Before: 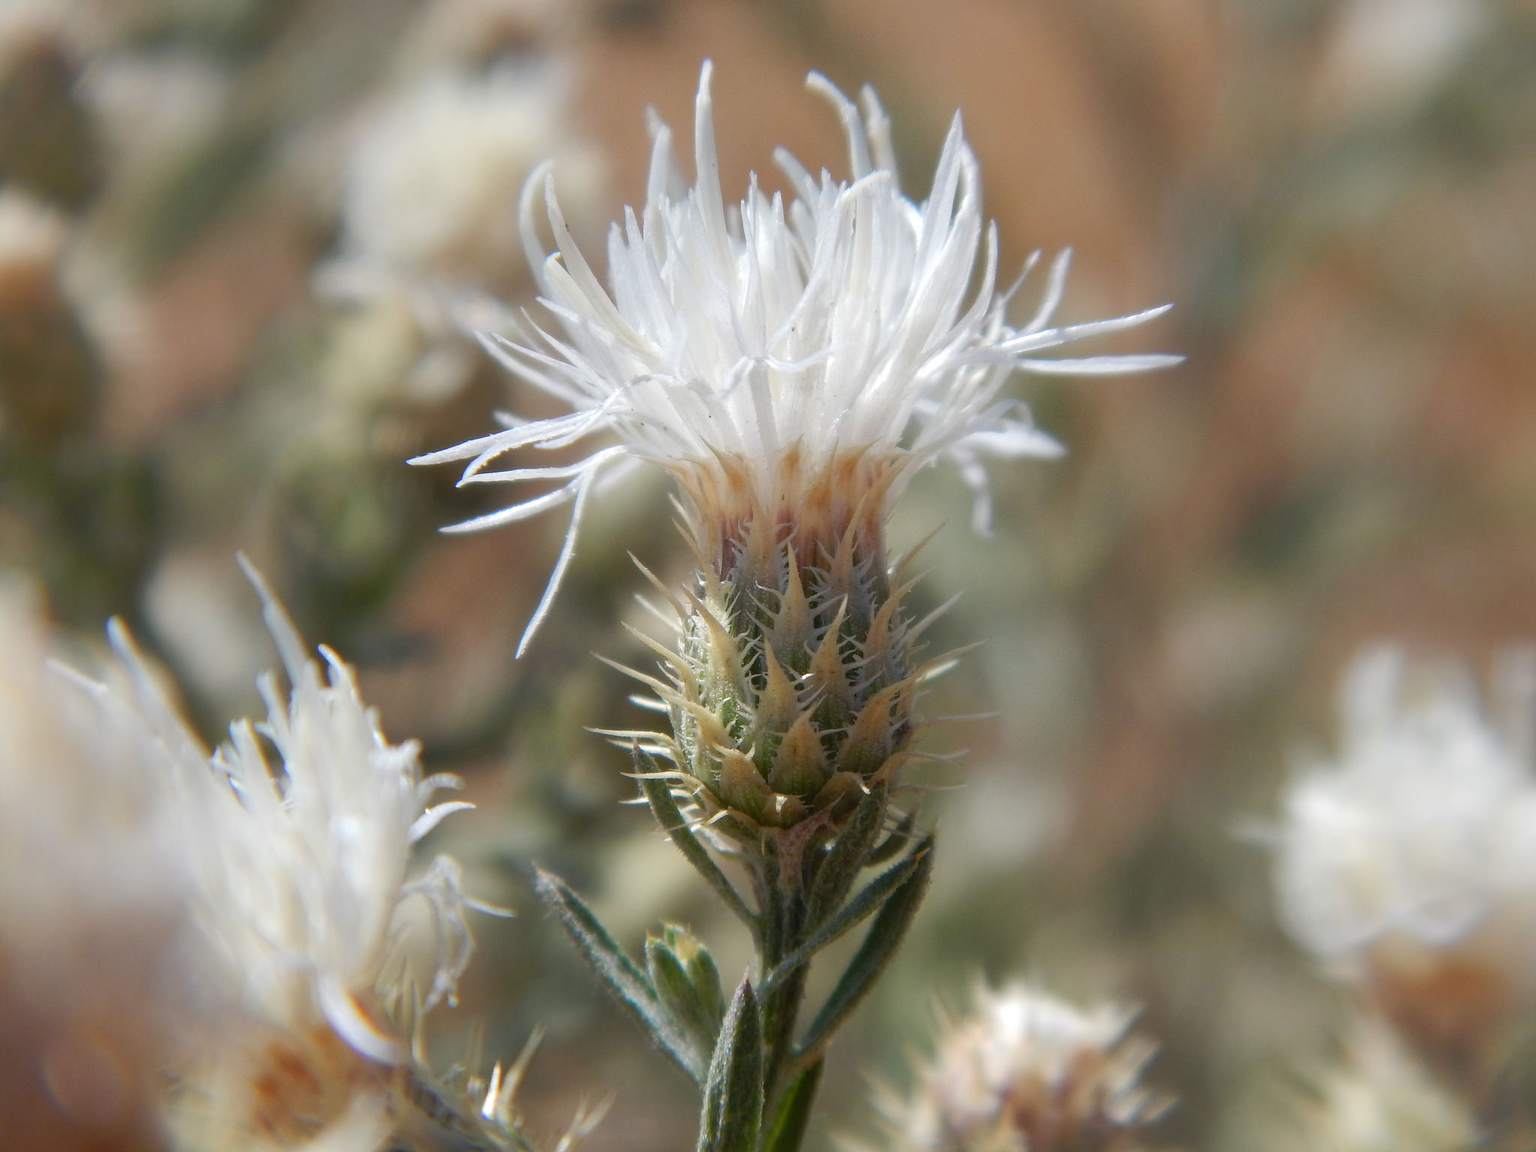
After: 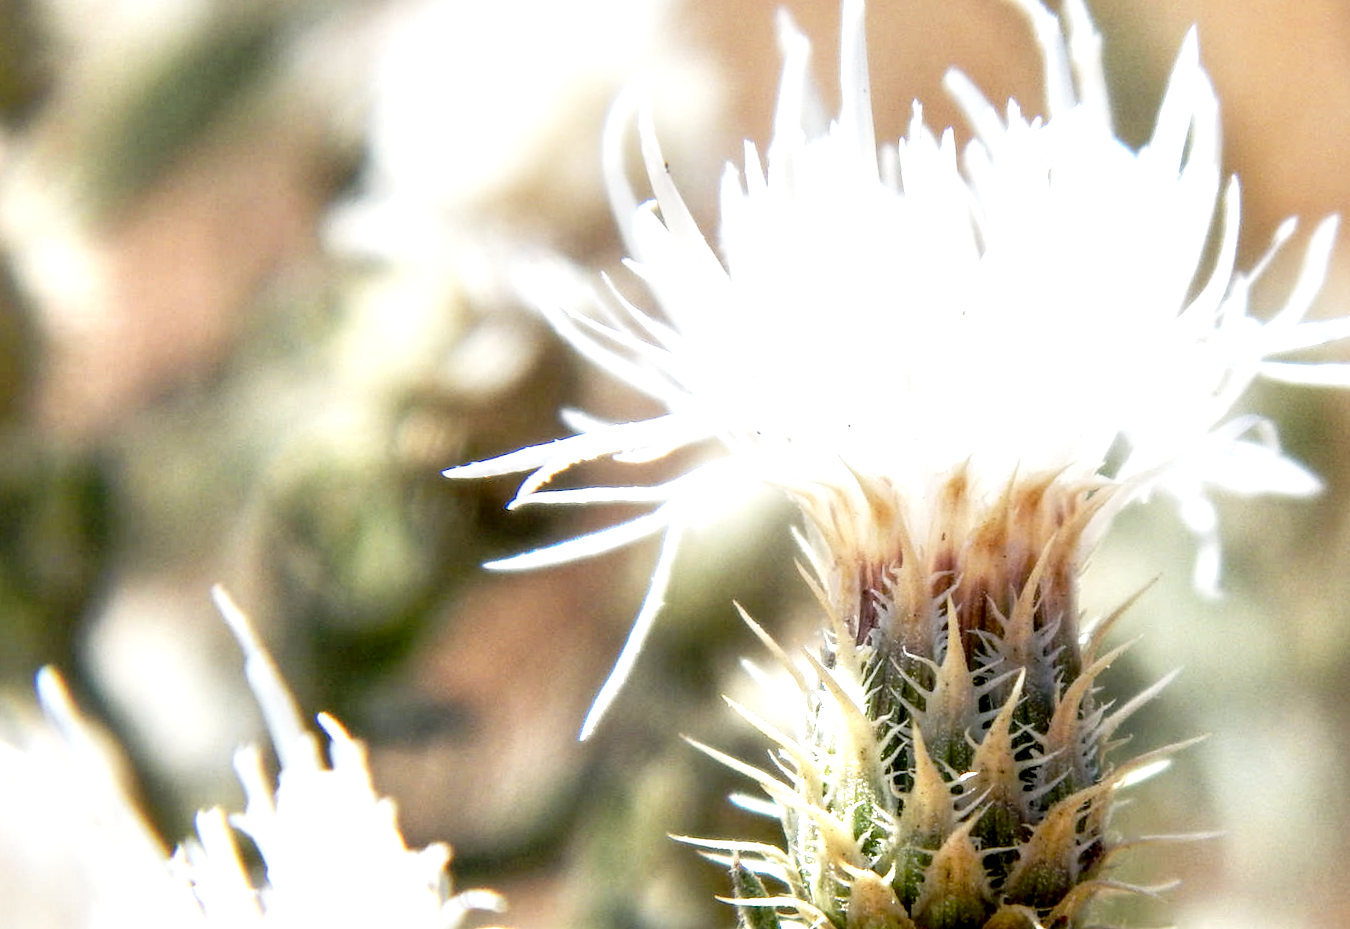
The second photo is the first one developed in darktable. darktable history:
crop and rotate: angle -4.99°, left 2.122%, top 6.945%, right 27.566%, bottom 30.519%
base curve: curves: ch0 [(0, 0) (0.012, 0.01) (0.073, 0.168) (0.31, 0.711) (0.645, 0.957) (1, 1)], preserve colors none
local contrast: highlights 19%, detail 186%
rotate and perspective: rotation -3.18°, automatic cropping off
